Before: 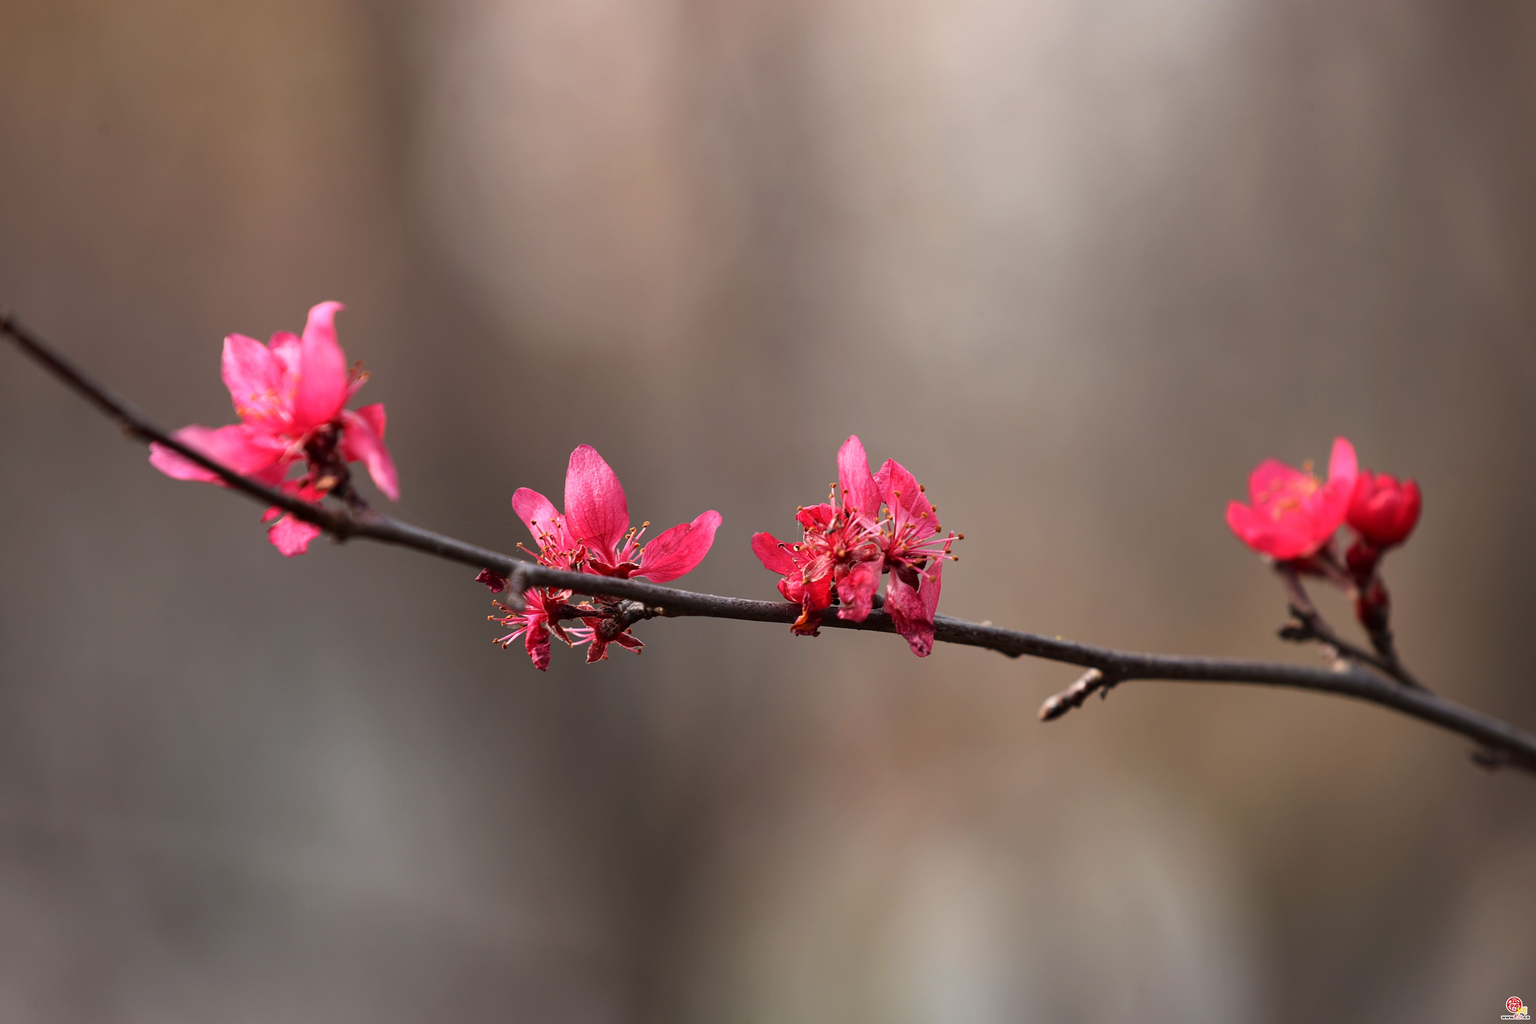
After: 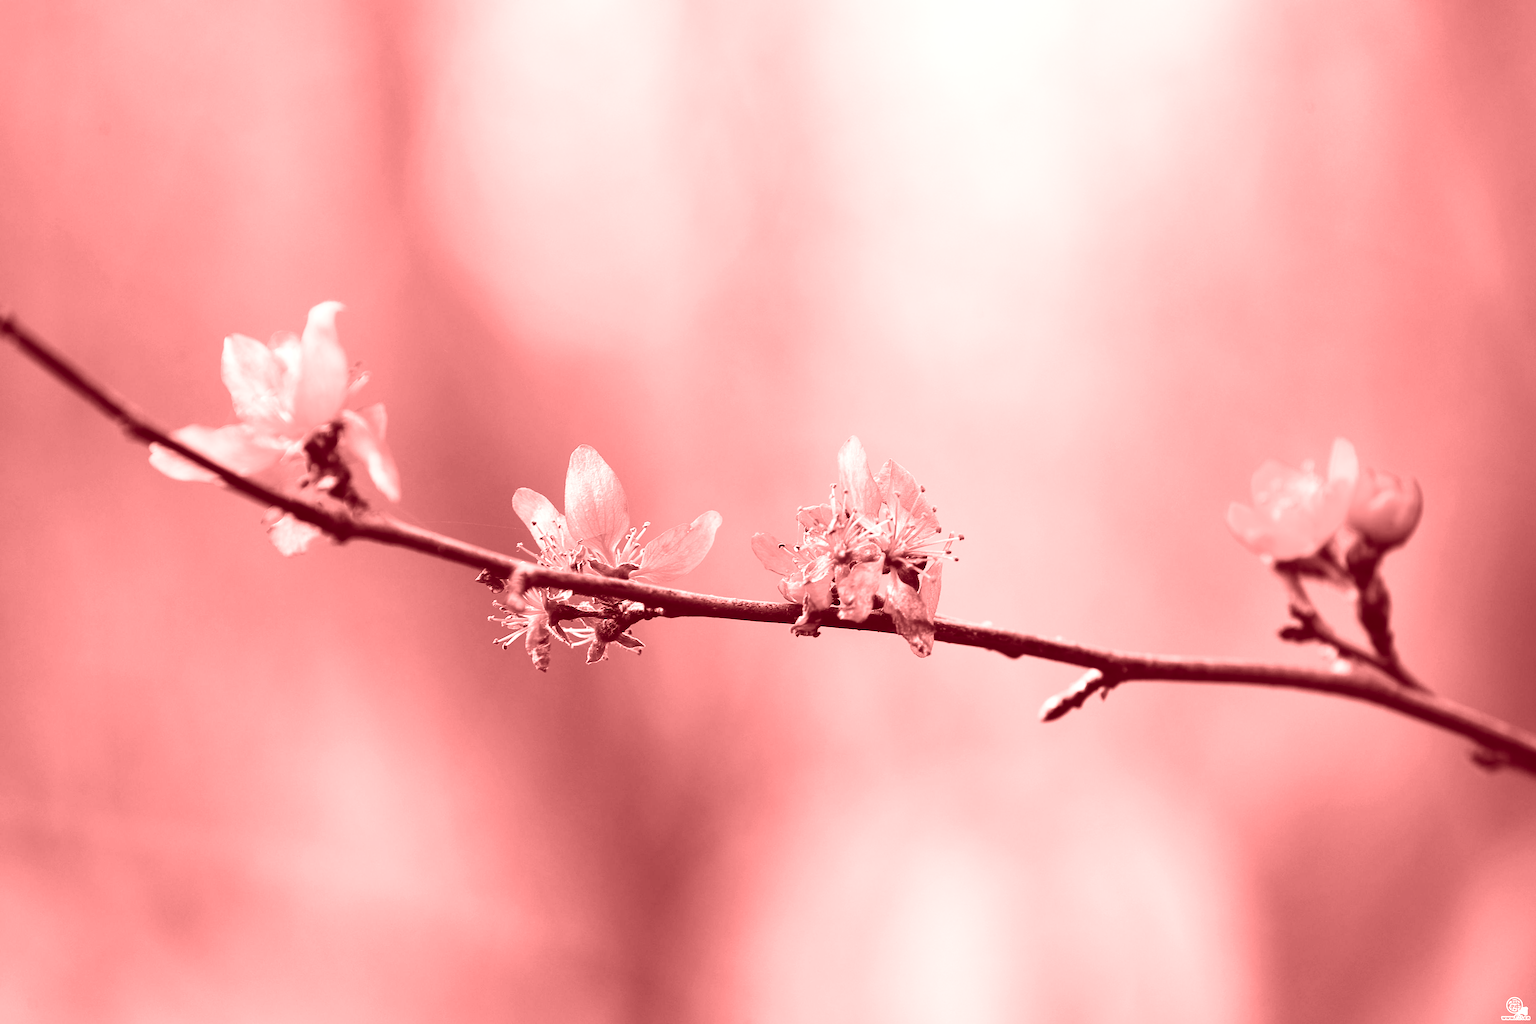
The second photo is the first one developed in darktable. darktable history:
colorize: saturation 60%, source mix 100%
base curve: curves: ch0 [(0, 0) (0.007, 0.004) (0.027, 0.03) (0.046, 0.07) (0.207, 0.54) (0.442, 0.872) (0.673, 0.972) (1, 1)], preserve colors none
contrast brightness saturation: saturation -0.05
